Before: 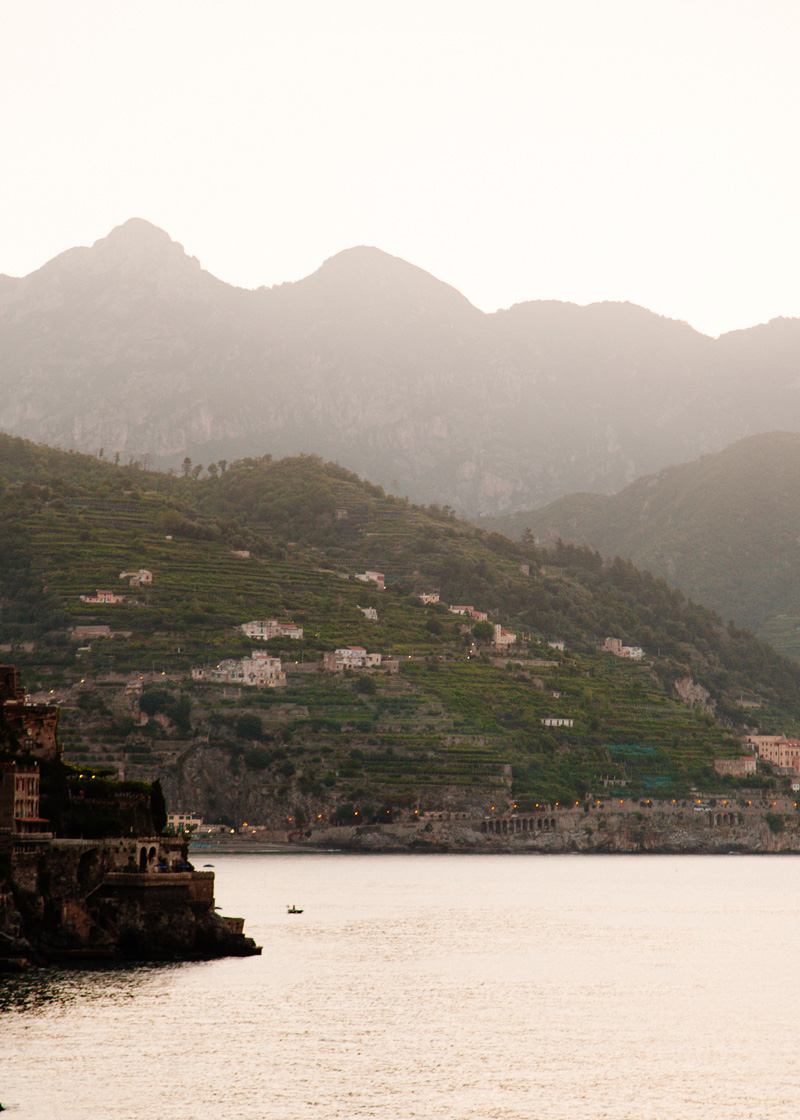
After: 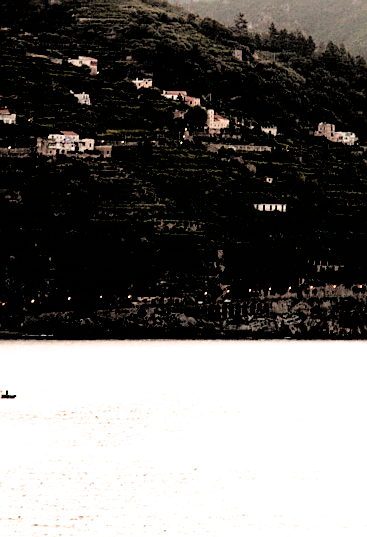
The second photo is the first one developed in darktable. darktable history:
color zones: curves: ch0 [(0.002, 0.593) (0.143, 0.417) (0.285, 0.541) (0.455, 0.289) (0.608, 0.327) (0.727, 0.283) (0.869, 0.571) (1, 0.603)]; ch1 [(0, 0) (0.143, 0) (0.286, 0) (0.429, 0) (0.571, 0) (0.714, 0) (0.857, 0)], mix -119.68%
crop: left 35.951%, top 46.037%, right 18.083%, bottom 6%
sharpen: on, module defaults
filmic rgb: black relative exposure -1.13 EV, white relative exposure 2.07 EV, threshold 3.02 EV, hardness 1.59, contrast 2.249, color science v6 (2022), enable highlight reconstruction true
